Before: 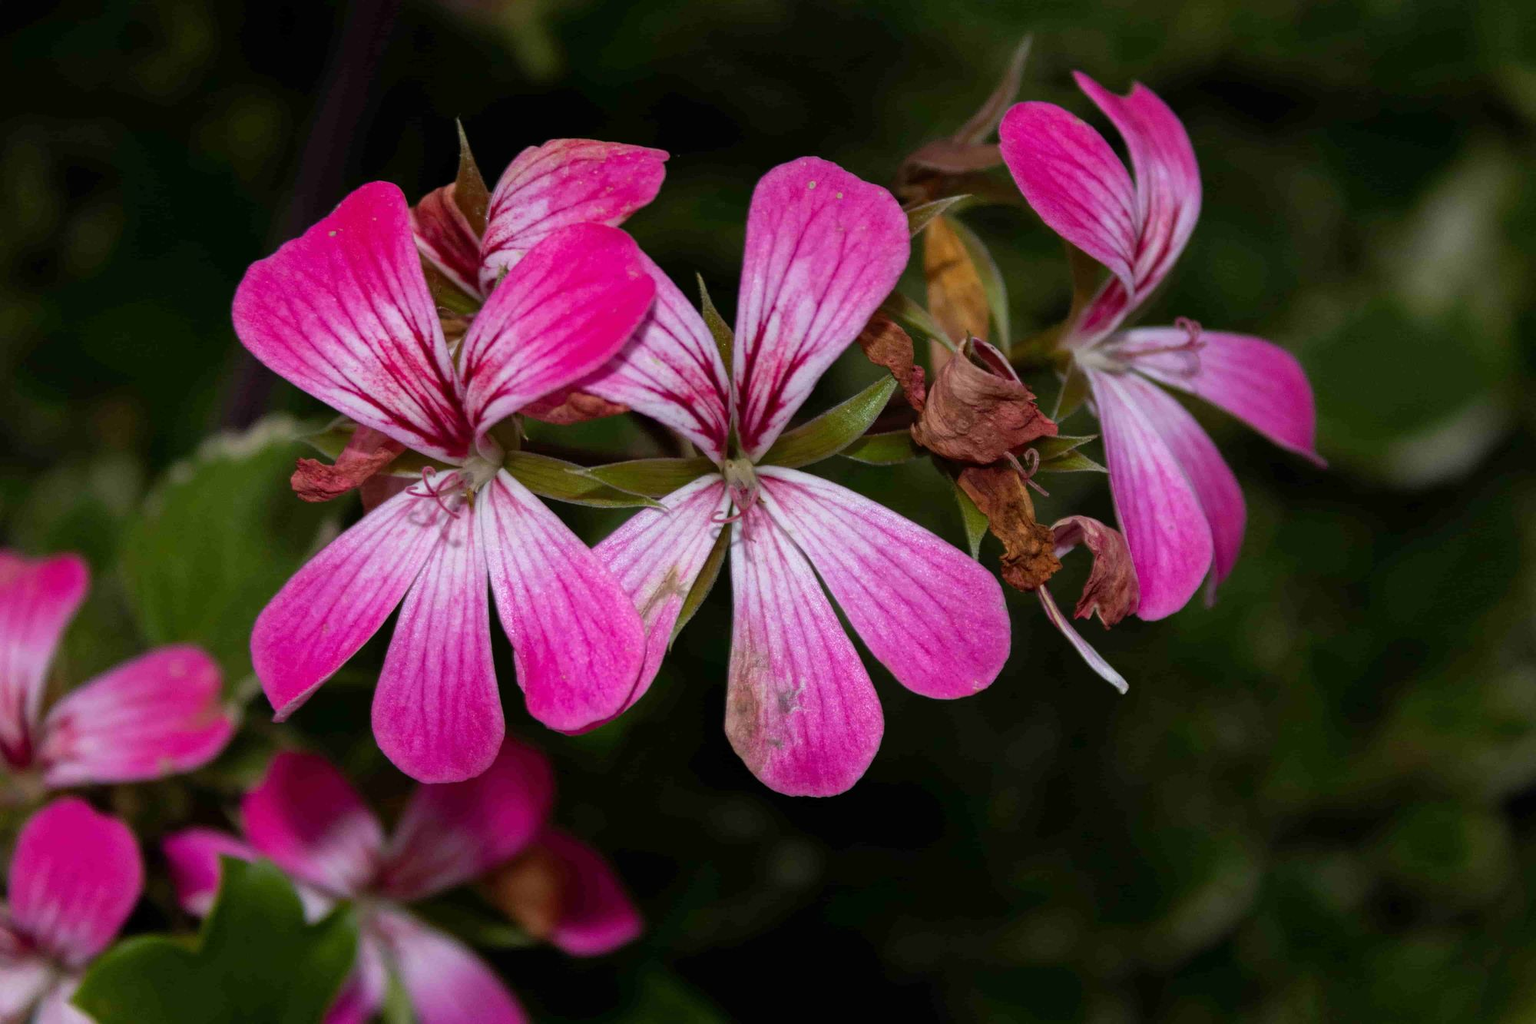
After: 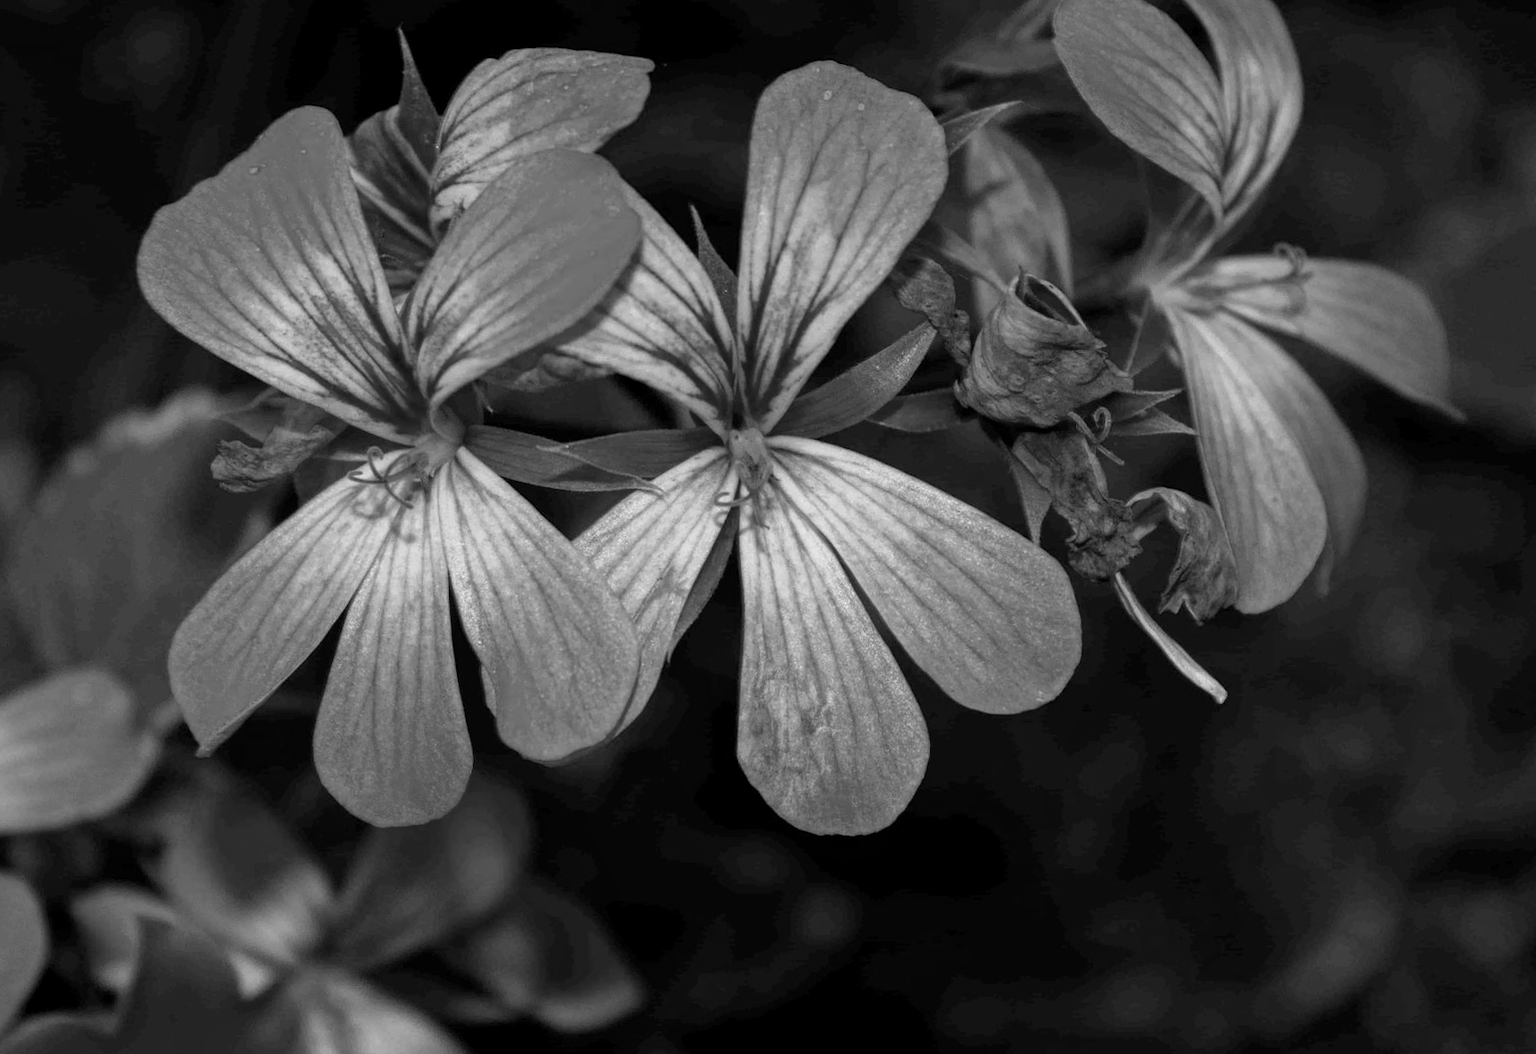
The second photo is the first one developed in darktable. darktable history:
shadows and highlights: shadows 0, highlights 40
rotate and perspective: rotation -1.32°, lens shift (horizontal) -0.031, crop left 0.015, crop right 0.985, crop top 0.047, crop bottom 0.982
local contrast: highlights 100%, shadows 100%, detail 120%, midtone range 0.2
crop: left 6.446%, top 8.188%, right 9.538%, bottom 3.548%
monochrome: on, module defaults
